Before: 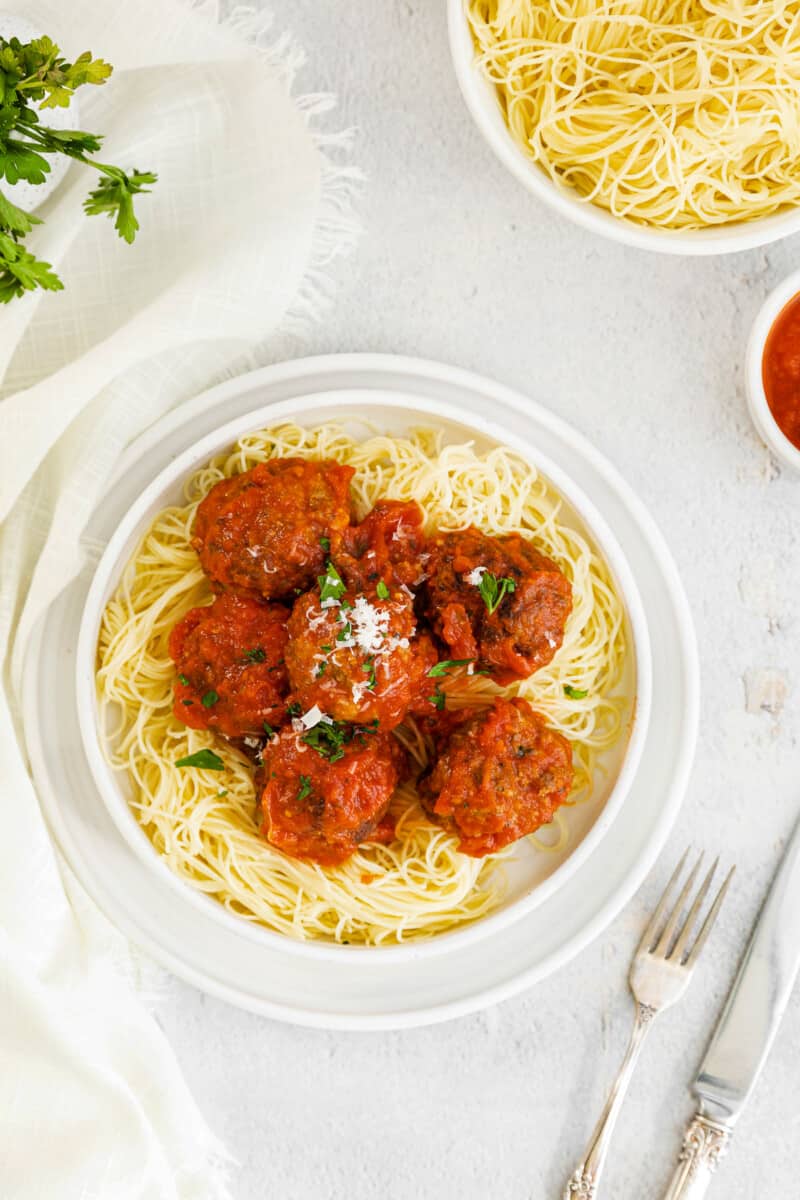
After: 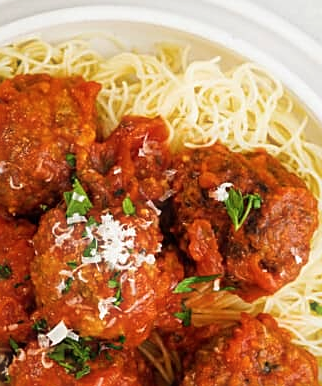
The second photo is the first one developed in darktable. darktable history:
sharpen: on, module defaults
crop: left 31.855%, top 32.022%, right 27.805%, bottom 35.758%
haze removal: strength -0.095, compatibility mode true, adaptive false
